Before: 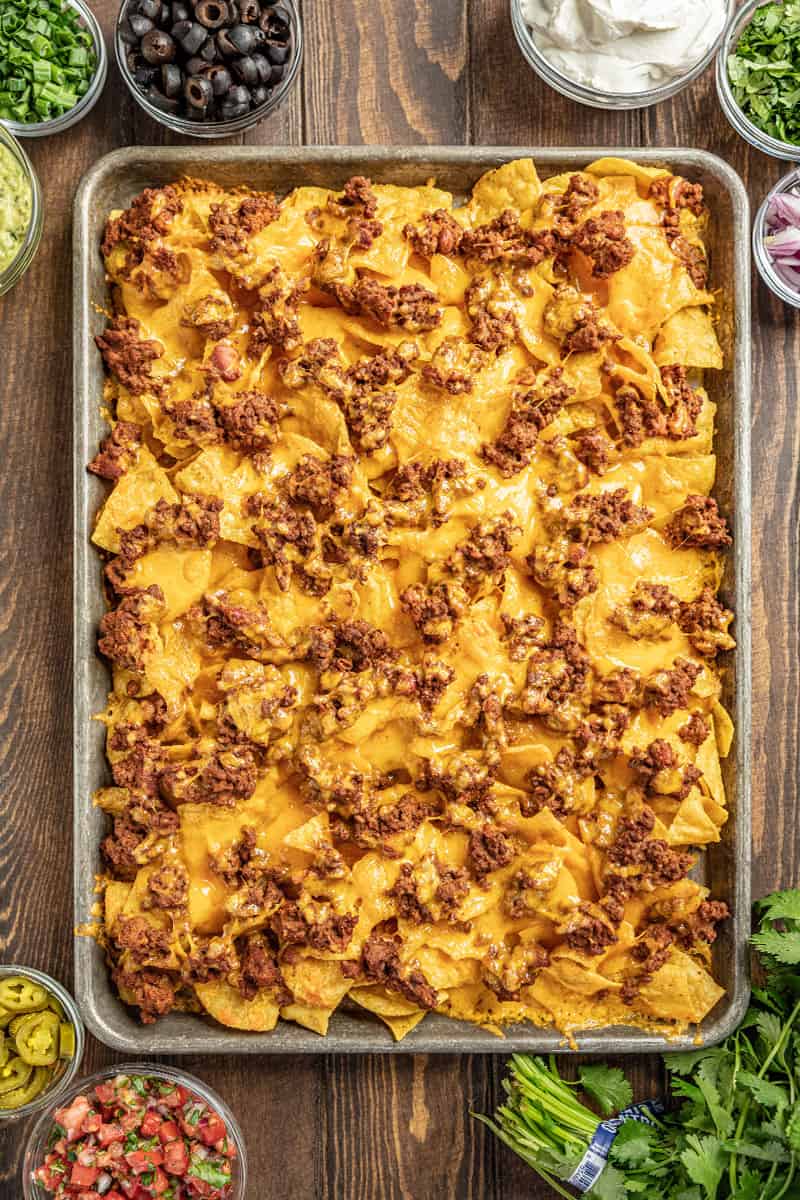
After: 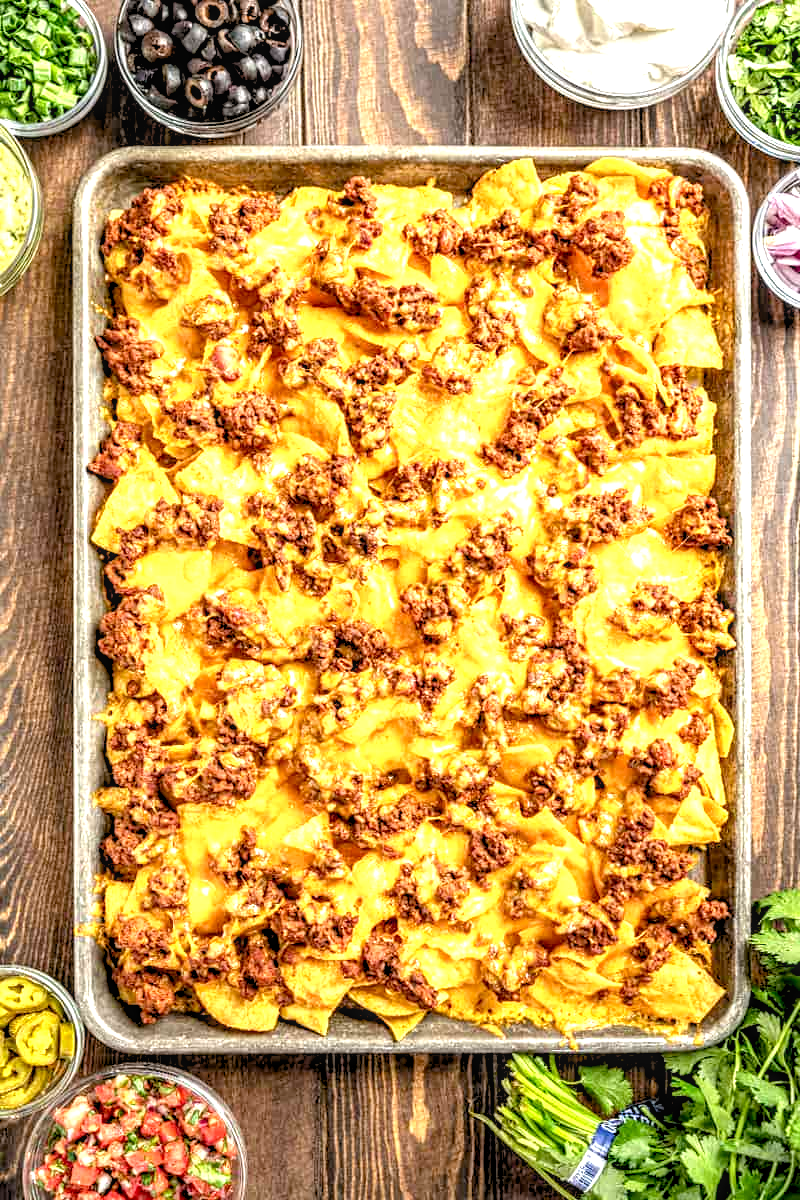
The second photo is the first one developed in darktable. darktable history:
local contrast: on, module defaults
exposure: black level correction 0.008, exposure 0.979 EV, compensate highlight preservation false
levels: levels [0.073, 0.497, 0.972]
color balance: input saturation 99%
